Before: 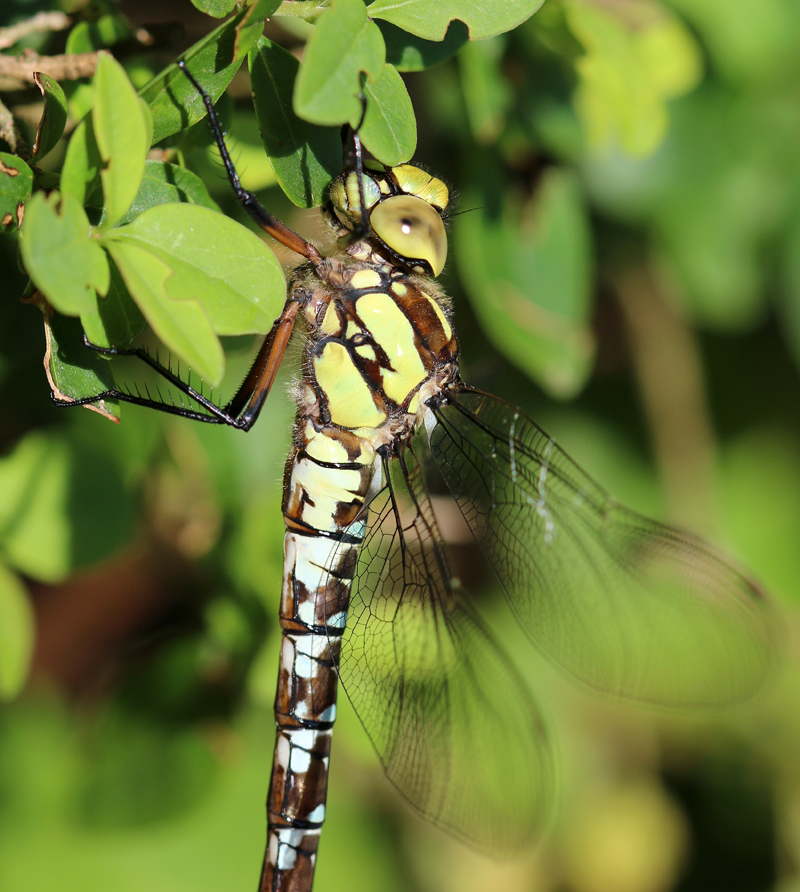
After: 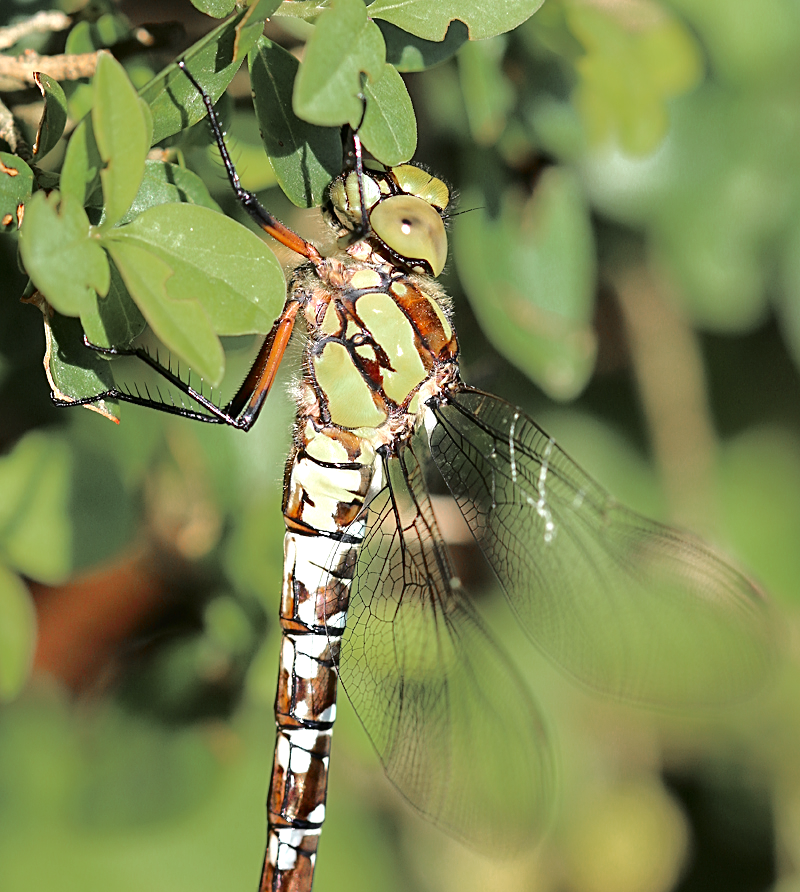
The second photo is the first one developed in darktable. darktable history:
exposure: black level correction 0, exposure 1.2 EV, compensate highlight preservation false
sharpen: on, module defaults
tone curve: curves: ch0 [(0, 0) (0.003, 0.012) (0.011, 0.014) (0.025, 0.019) (0.044, 0.028) (0.069, 0.039) (0.1, 0.056) (0.136, 0.093) (0.177, 0.147) (0.224, 0.214) (0.277, 0.29) (0.335, 0.381) (0.399, 0.476) (0.468, 0.557) (0.543, 0.635) (0.623, 0.697) (0.709, 0.764) (0.801, 0.831) (0.898, 0.917) (1, 1)], color space Lab, independent channels, preserve colors none
color zones: curves: ch0 [(0, 0.48) (0.209, 0.398) (0.305, 0.332) (0.429, 0.493) (0.571, 0.5) (0.714, 0.5) (0.857, 0.5) (1, 0.48)]; ch1 [(0, 0.736) (0.143, 0.625) (0.225, 0.371) (0.429, 0.256) (0.571, 0.241) (0.714, 0.213) (0.857, 0.48) (1, 0.736)]; ch2 [(0, 0.448) (0.143, 0.498) (0.286, 0.5) (0.429, 0.5) (0.571, 0.5) (0.714, 0.5) (0.857, 0.5) (1, 0.448)]
